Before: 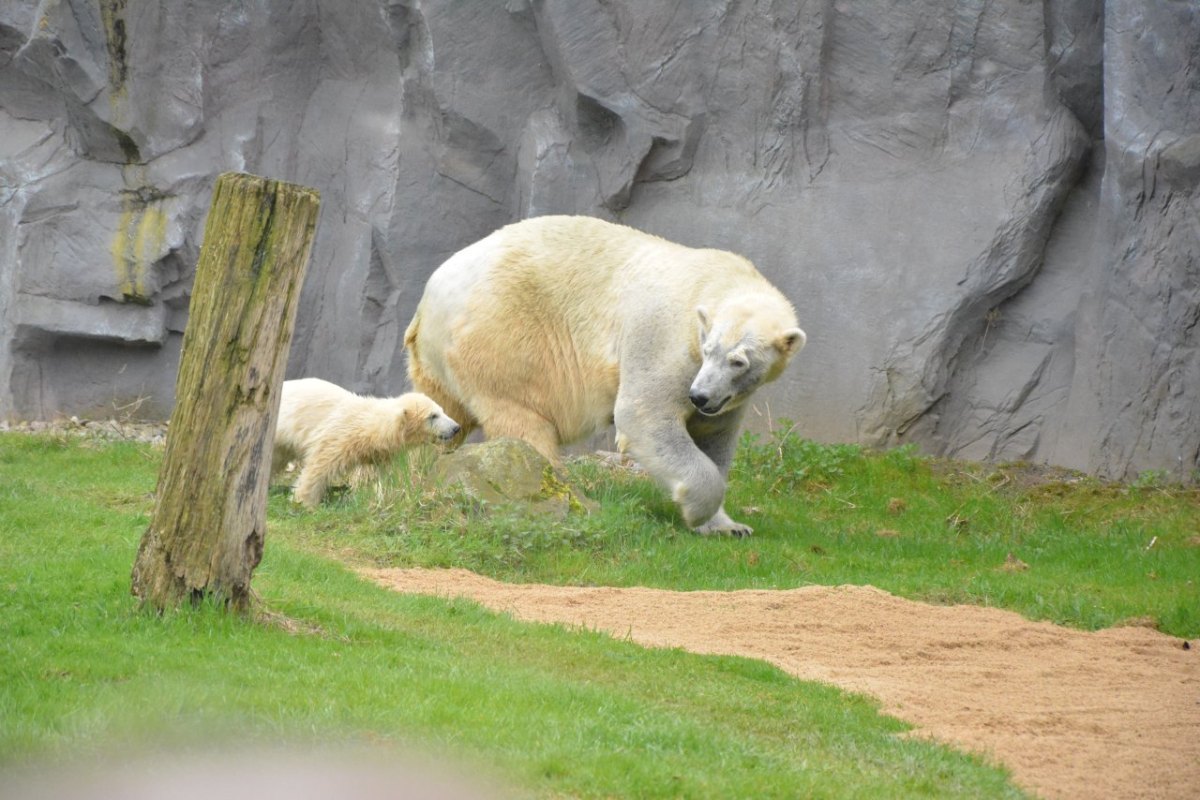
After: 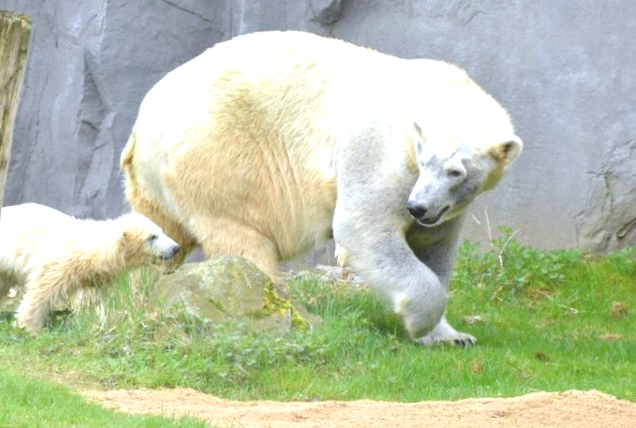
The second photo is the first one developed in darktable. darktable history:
exposure: black level correction 0, exposure 0.6 EV, compensate exposure bias true, compensate highlight preservation false
rotate and perspective: rotation -2.12°, lens shift (vertical) 0.009, lens shift (horizontal) -0.008, automatic cropping original format, crop left 0.036, crop right 0.964, crop top 0.05, crop bottom 0.959
crop and rotate: left 22.13%, top 22.054%, right 22.026%, bottom 22.102%
white balance: red 0.954, blue 1.079
